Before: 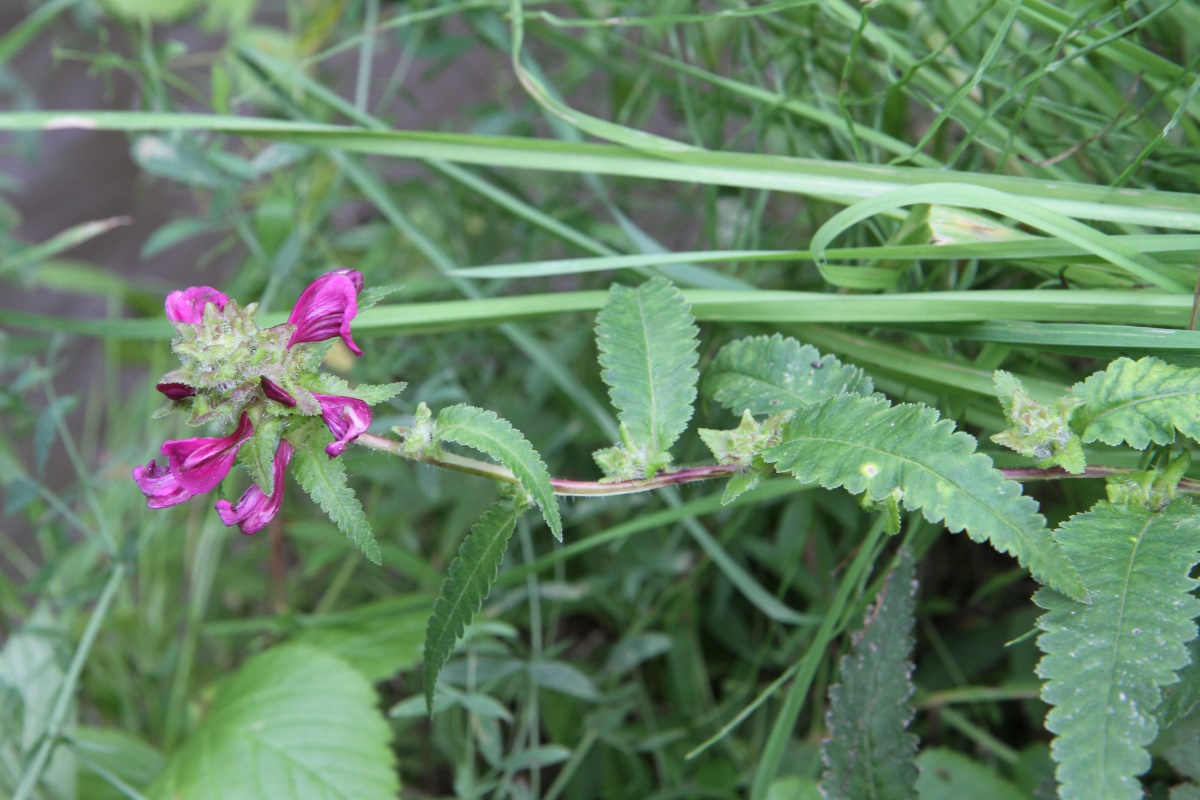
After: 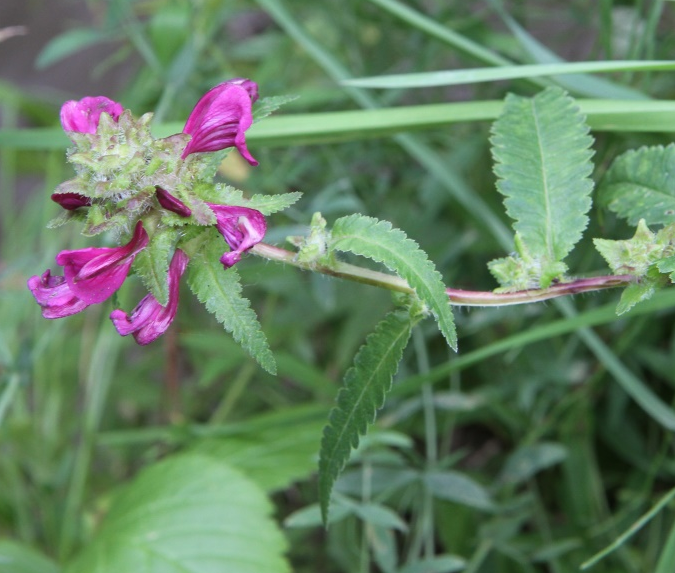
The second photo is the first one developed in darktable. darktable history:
crop: left 8.806%, top 23.828%, right 34.884%, bottom 4.436%
